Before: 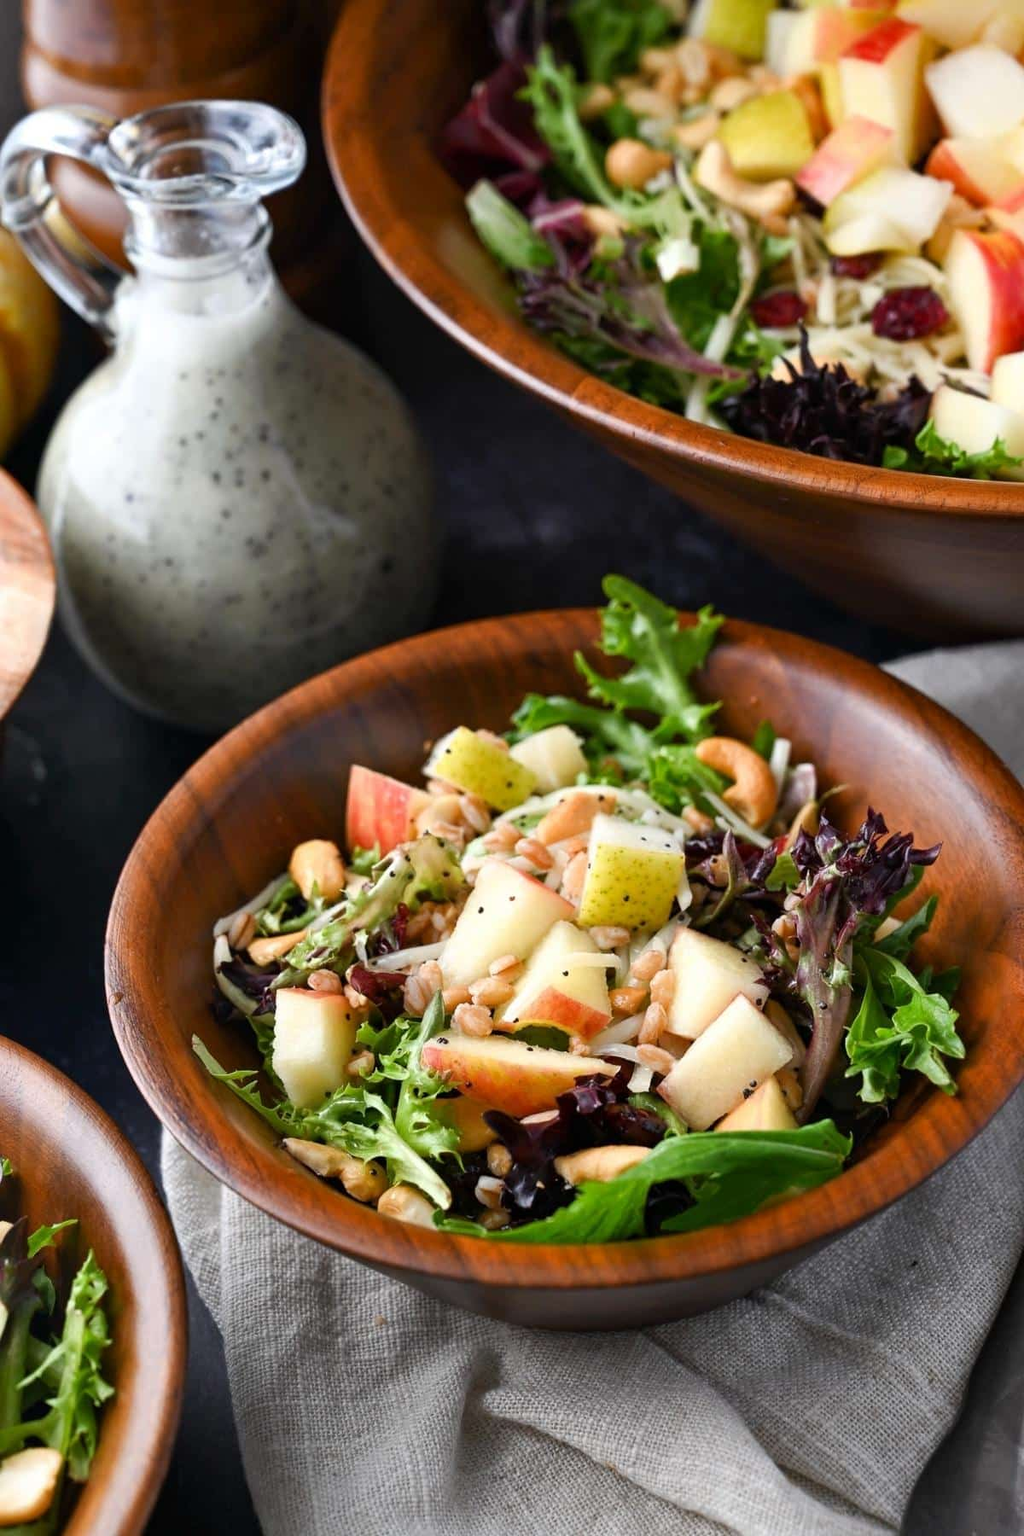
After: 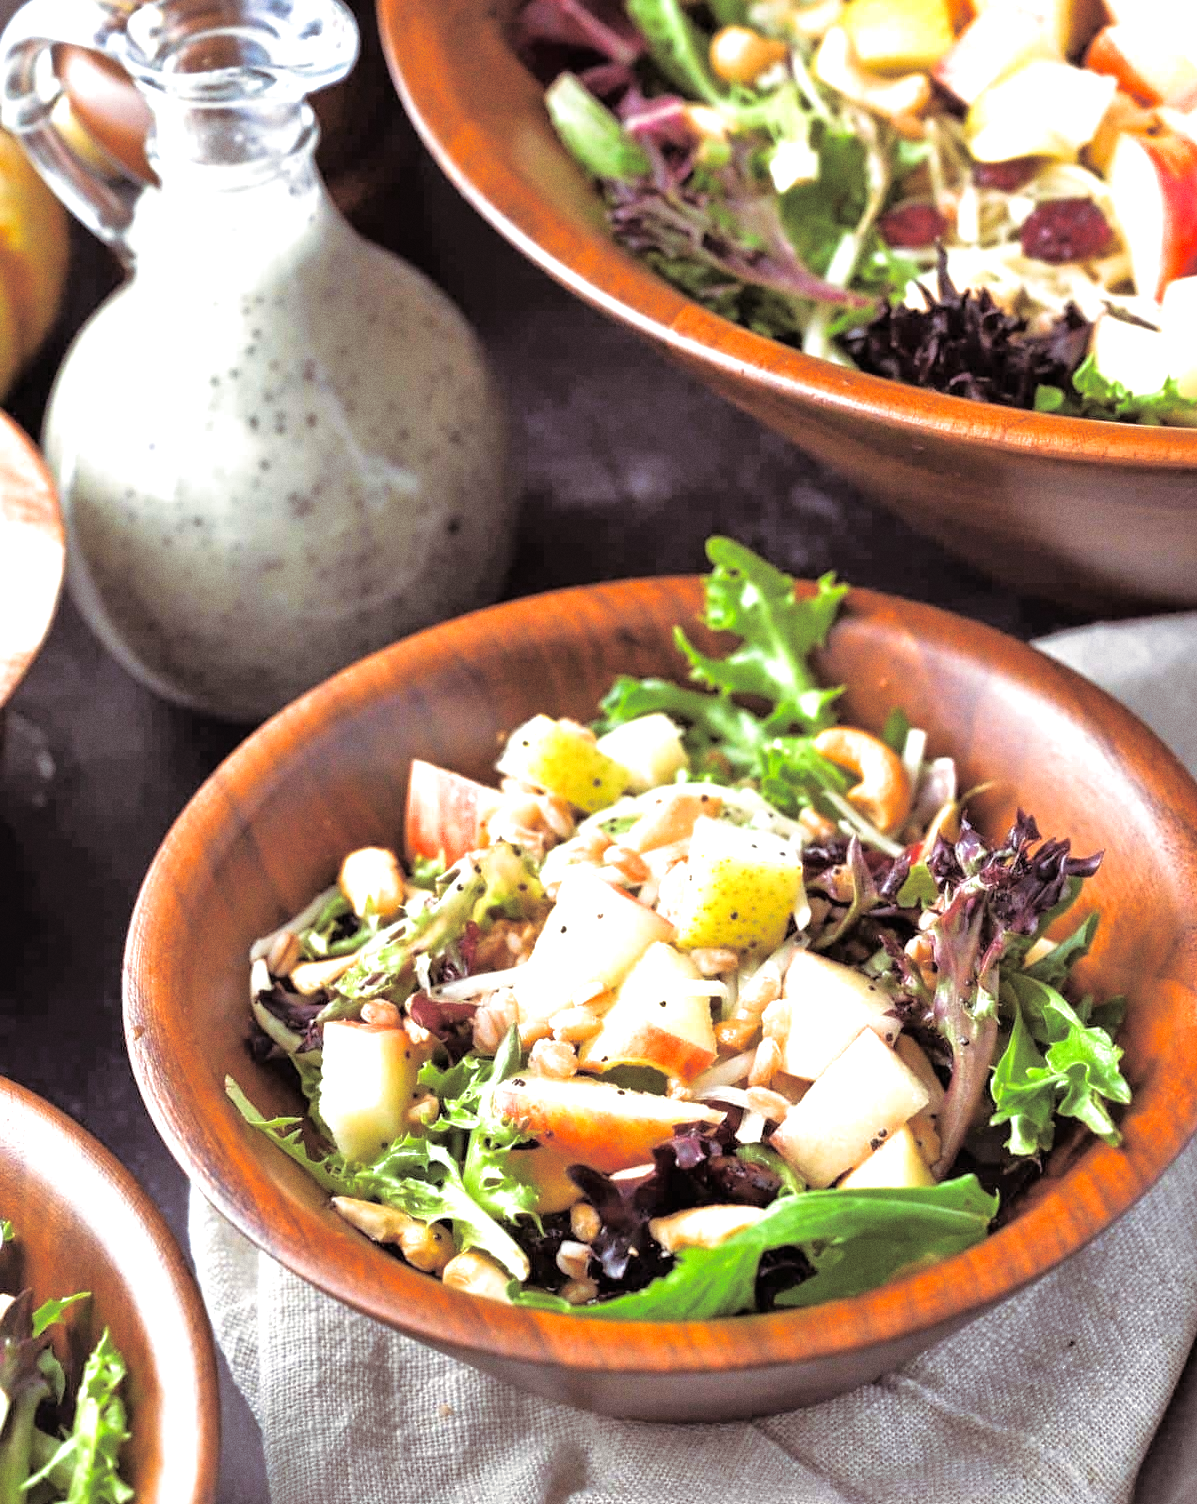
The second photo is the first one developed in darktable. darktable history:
grain: on, module defaults
exposure: exposure 0.95 EV, compensate highlight preservation false
crop: top 7.625%, bottom 8.027%
split-toning: shadows › saturation 0.24, highlights › hue 54°, highlights › saturation 0.24
tone equalizer: -7 EV 0.15 EV, -6 EV 0.6 EV, -5 EV 1.15 EV, -4 EV 1.33 EV, -3 EV 1.15 EV, -2 EV 0.6 EV, -1 EV 0.15 EV, mask exposure compensation -0.5 EV
